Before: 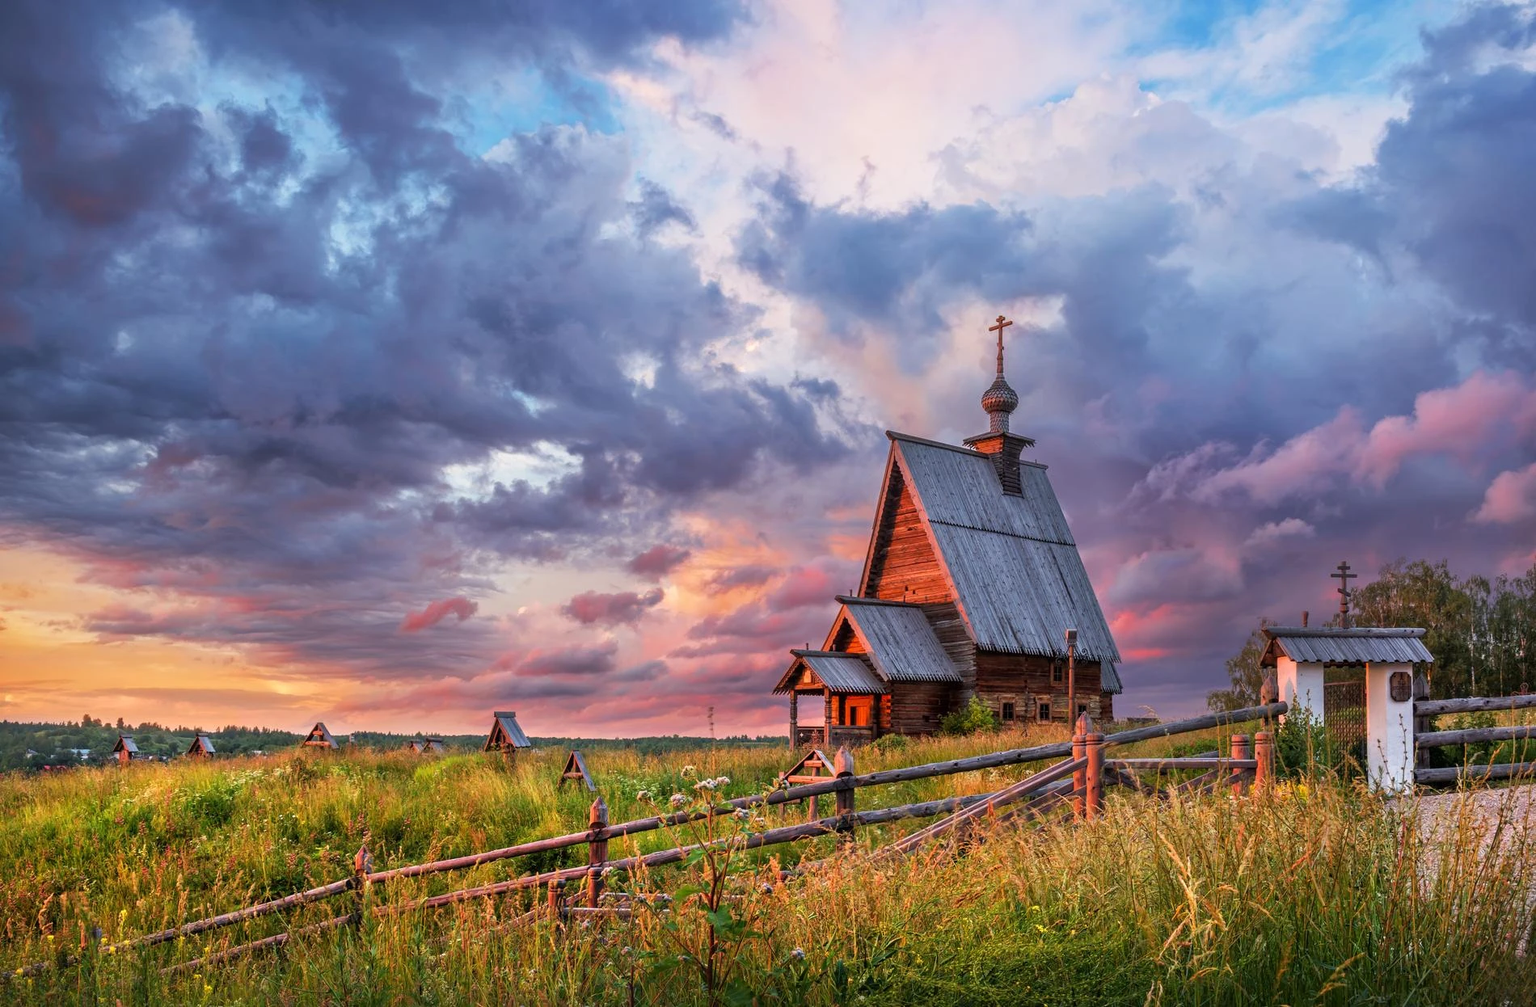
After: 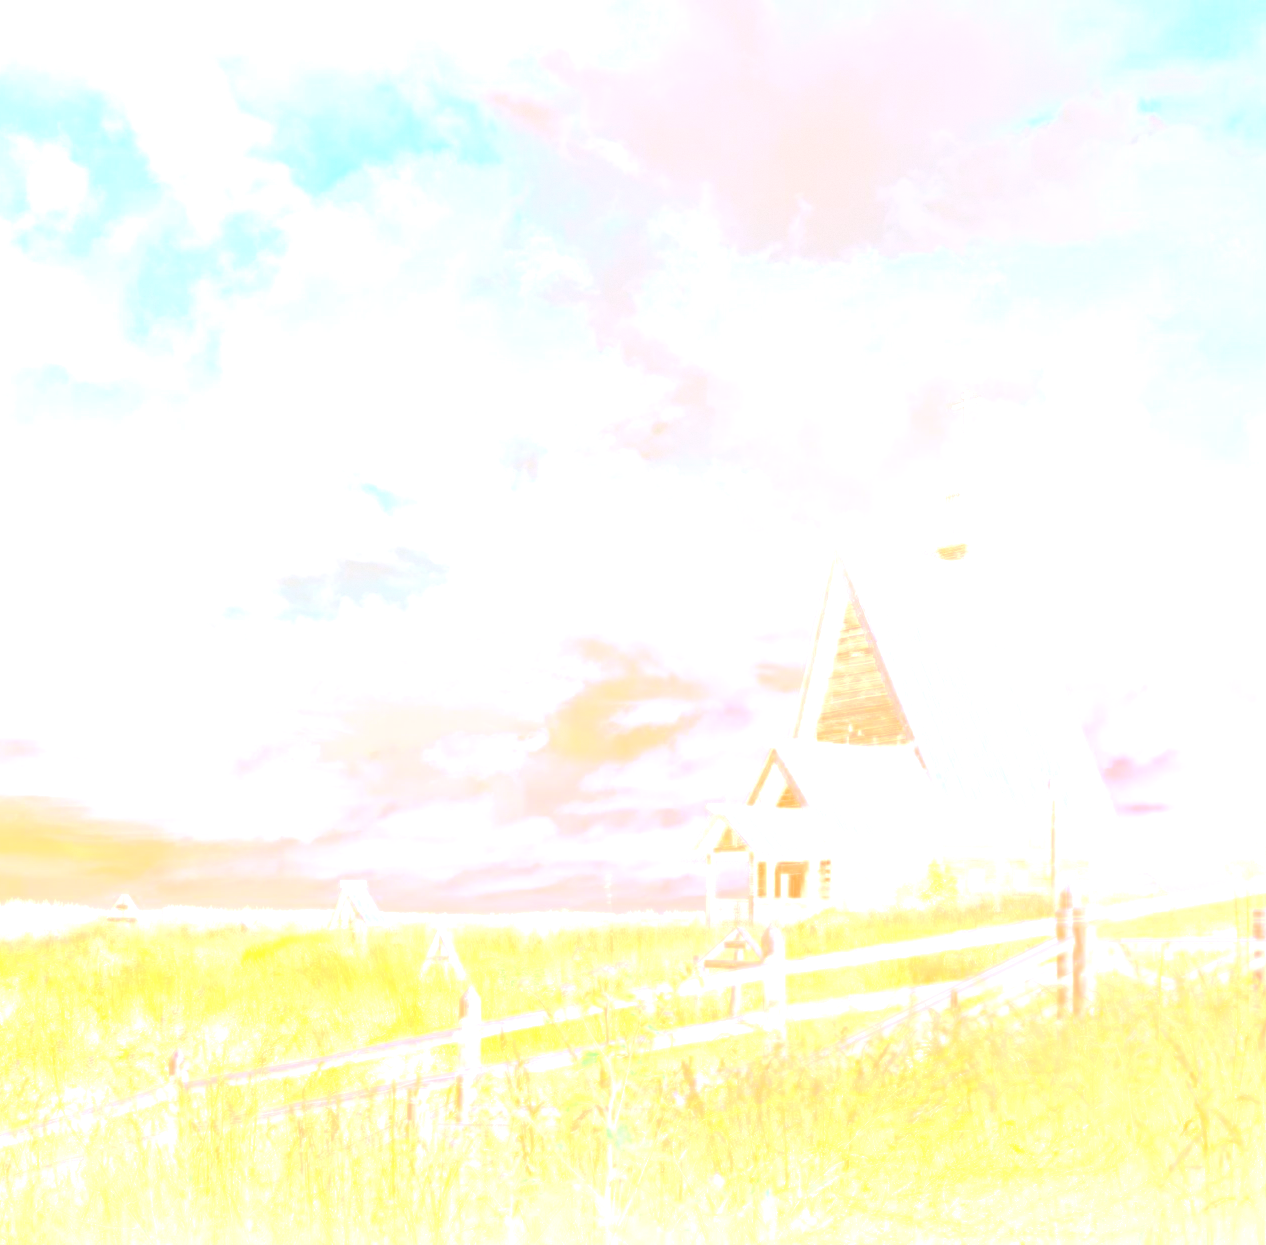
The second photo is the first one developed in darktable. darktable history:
exposure: exposure 0.7 EV, compensate highlight preservation false
bloom: size 85%, threshold 5%, strength 85%
base curve: curves: ch0 [(0, 0) (0.666, 0.806) (1, 1)]
crop and rotate: left 14.292%, right 19.041%
local contrast: highlights 0%, shadows 0%, detail 133%
grain: coarseness 0.09 ISO
